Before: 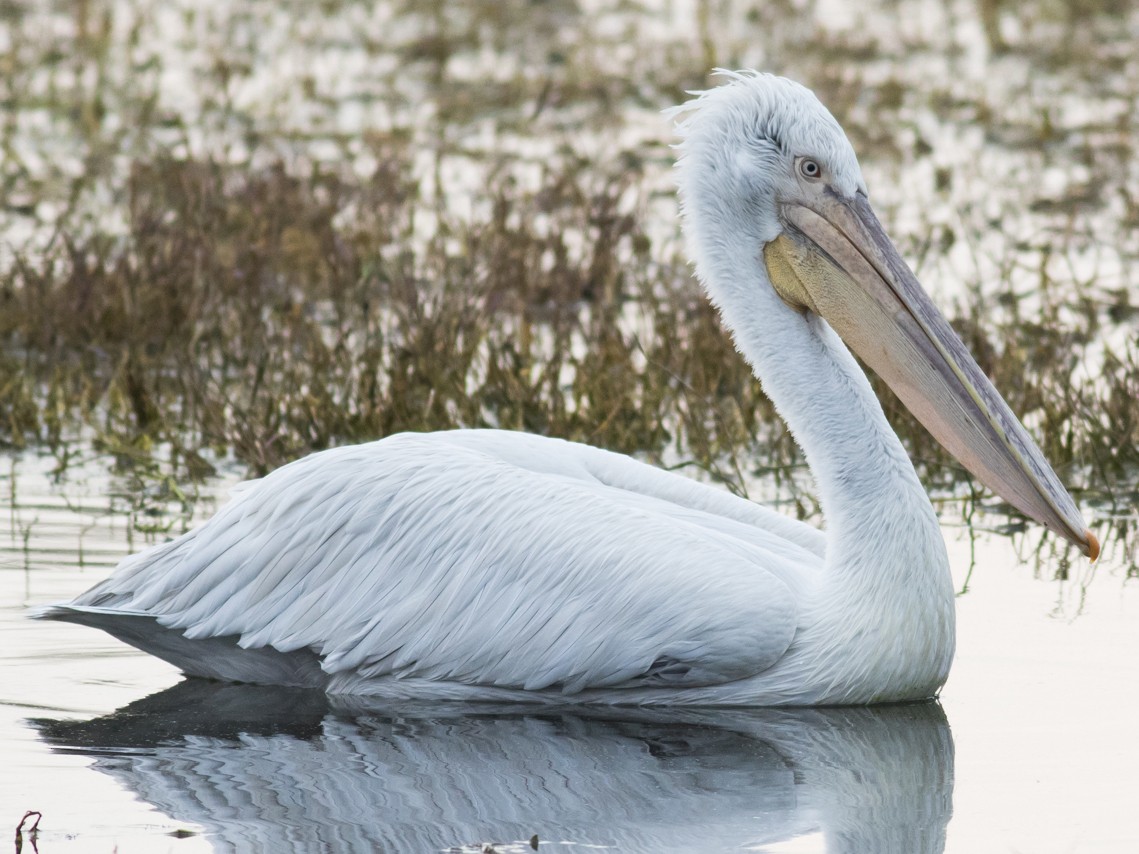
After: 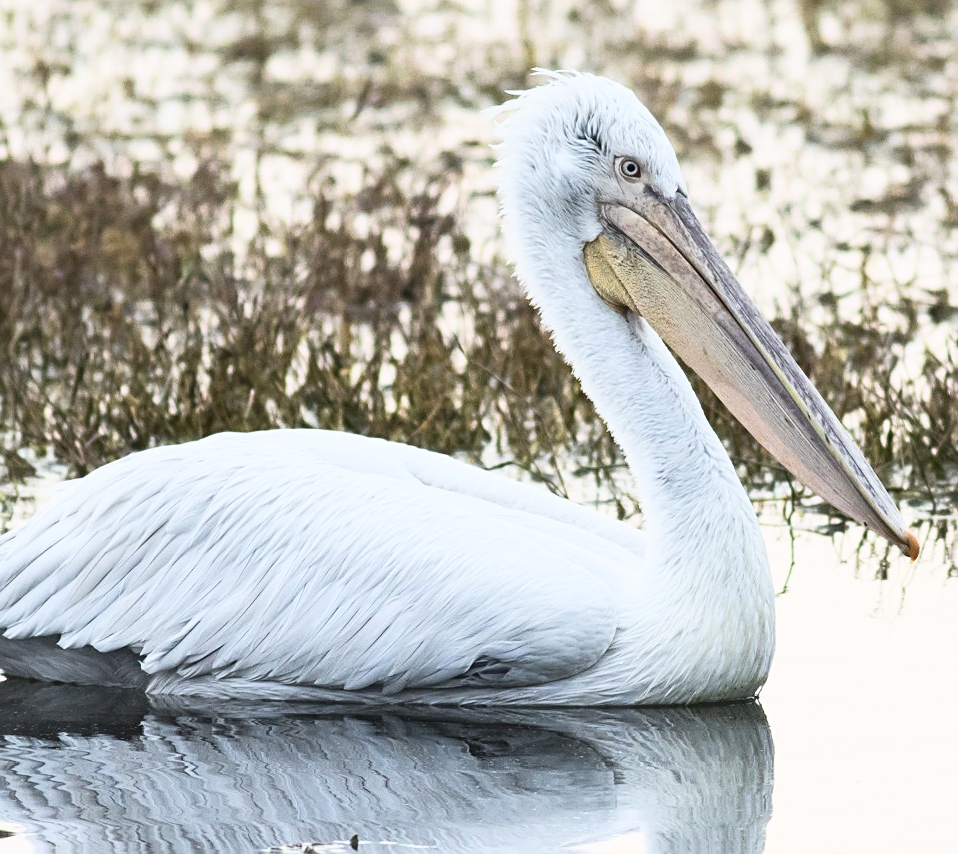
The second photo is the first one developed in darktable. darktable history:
crop: left 15.819%
tone curve: curves: ch0 [(0, 0.013) (0.198, 0.175) (0.512, 0.582) (0.625, 0.754) (0.81, 0.934) (1, 1)], color space Lab, independent channels
sharpen: on, module defaults
